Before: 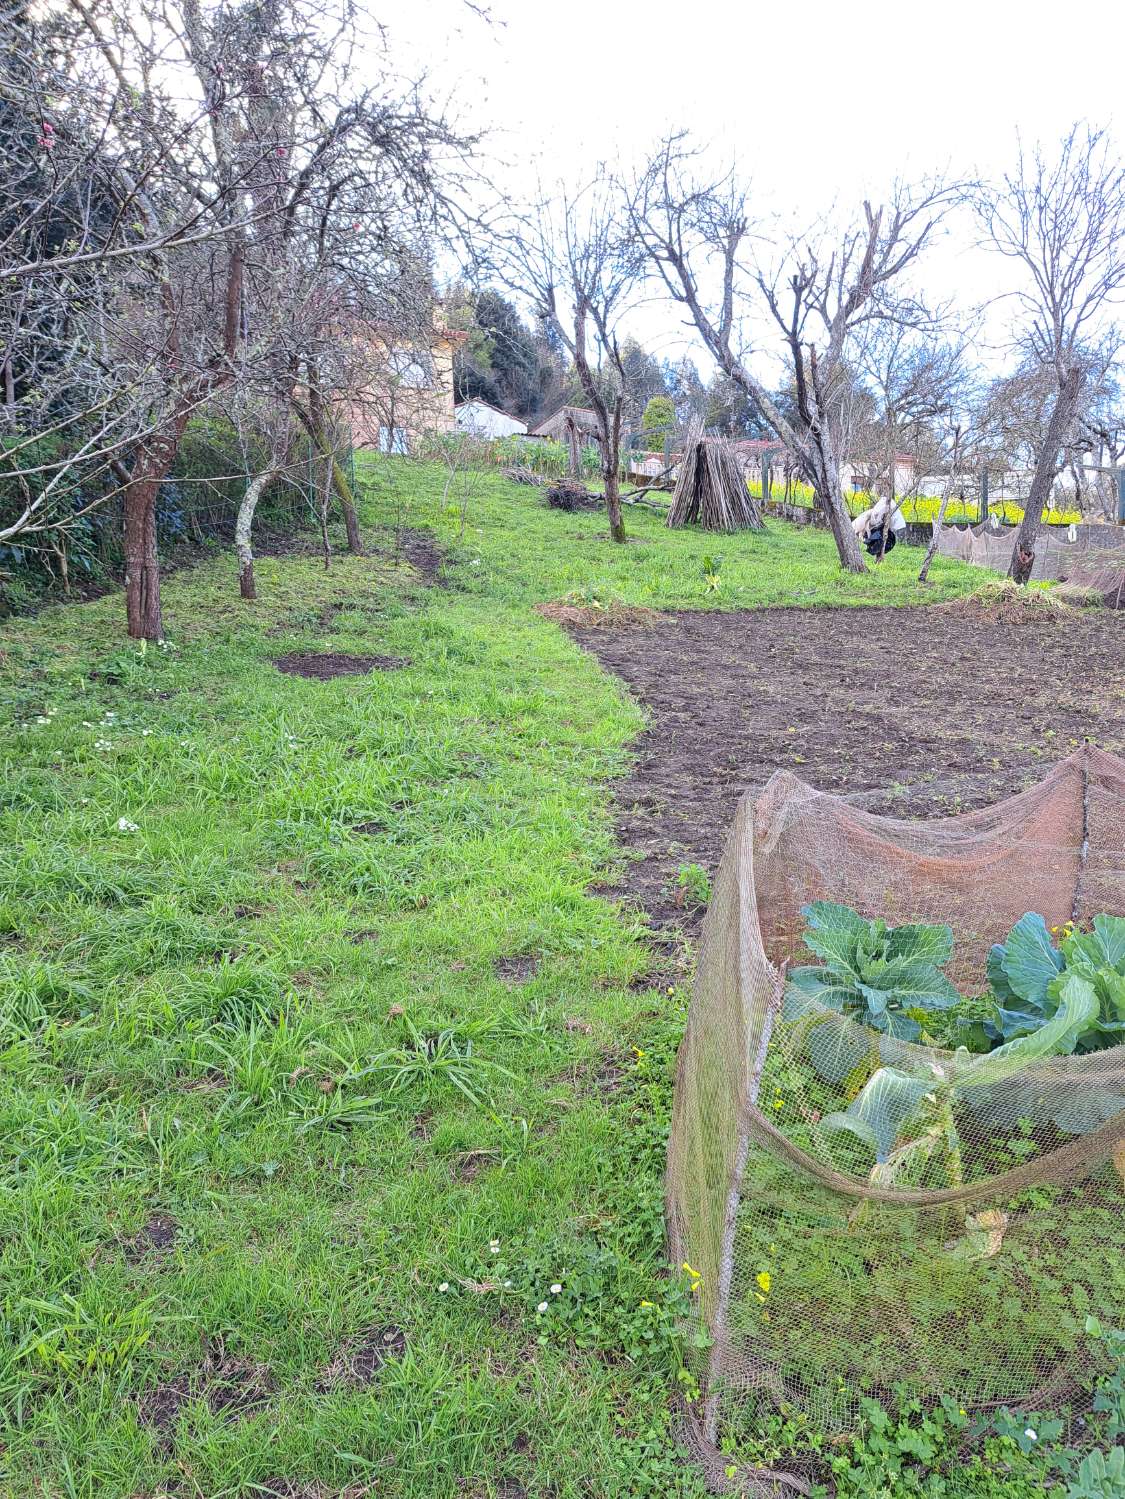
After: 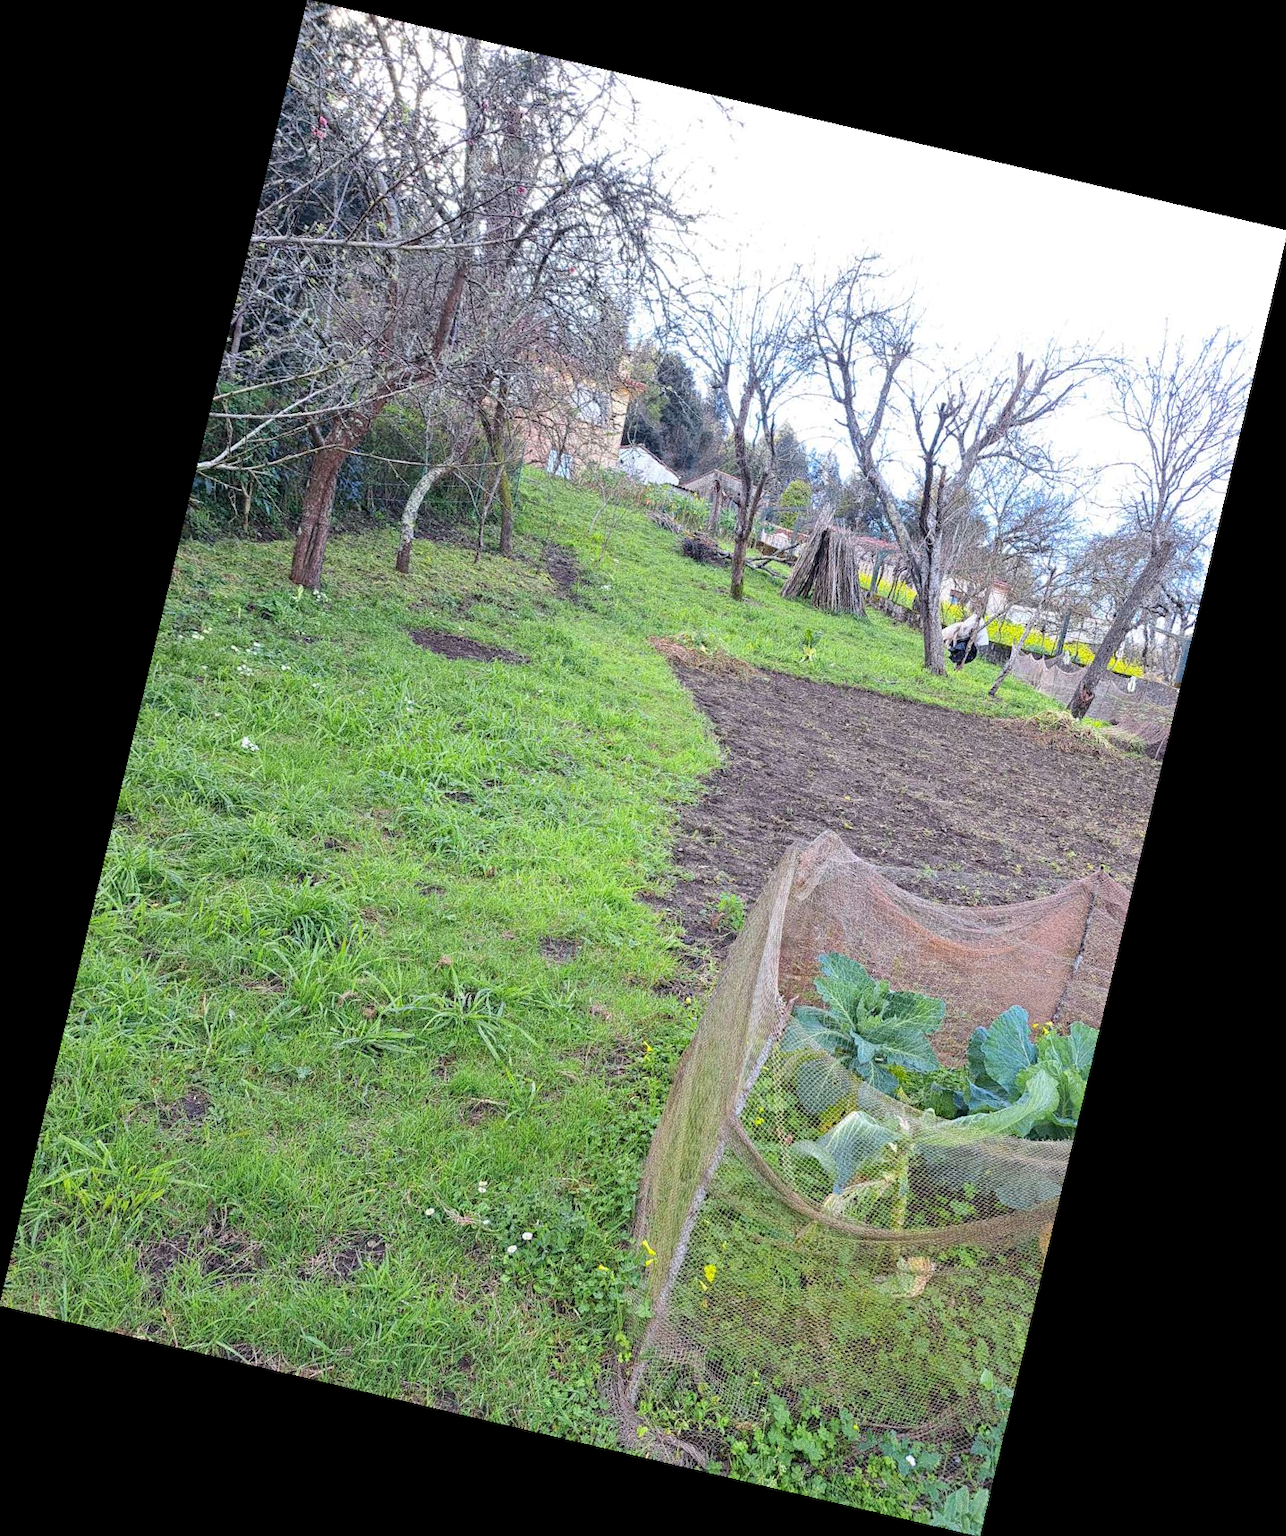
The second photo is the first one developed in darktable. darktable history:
rotate and perspective: rotation 13.27°, automatic cropping off
grain: coarseness 0.09 ISO, strength 40%
